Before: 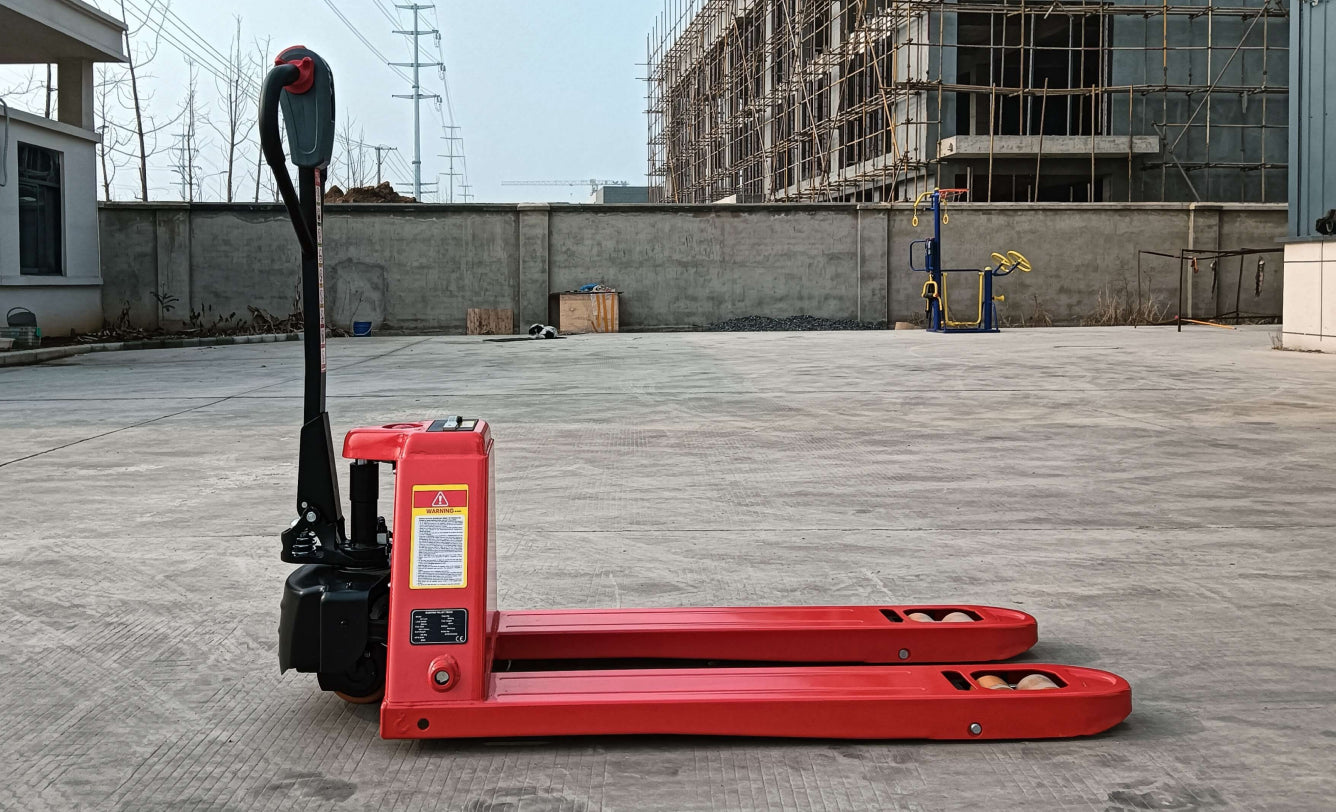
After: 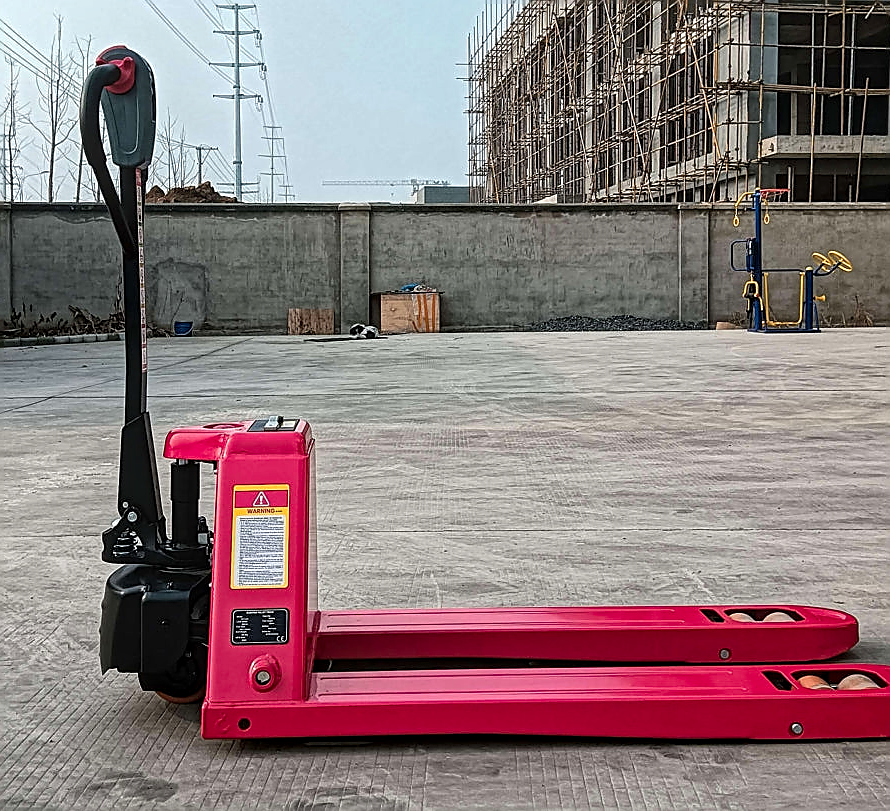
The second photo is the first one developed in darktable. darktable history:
sharpen: radius 1.4, amount 1.25, threshold 0.7
crop and rotate: left 13.409%, right 19.924%
local contrast: on, module defaults
color zones: curves: ch1 [(0.239, 0.552) (0.75, 0.5)]; ch2 [(0.25, 0.462) (0.749, 0.457)], mix 25.94%
